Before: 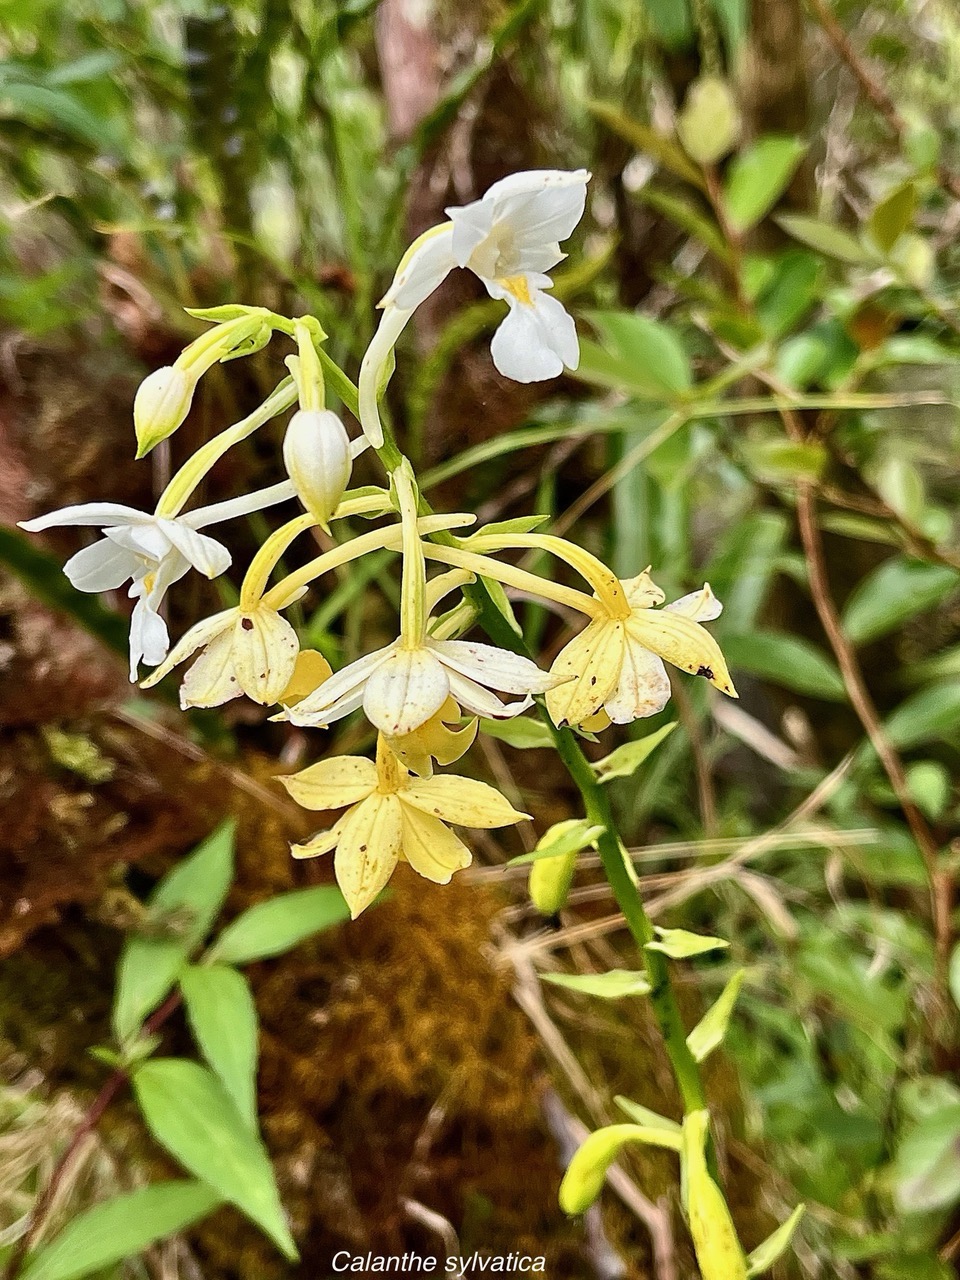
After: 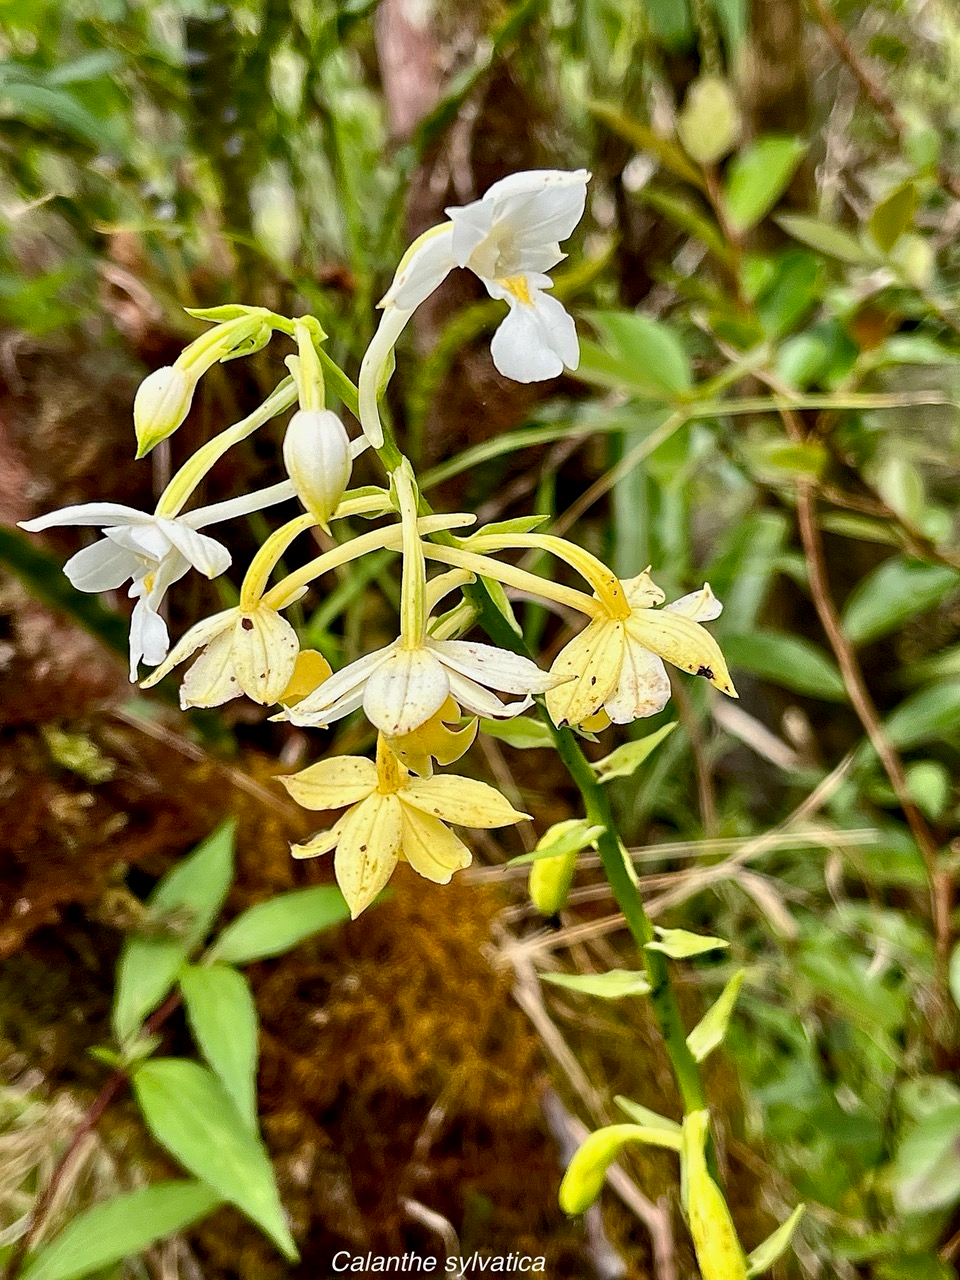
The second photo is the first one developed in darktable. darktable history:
exposure: black level correction 0.001, exposure 0.016 EV, compensate highlight preservation false
